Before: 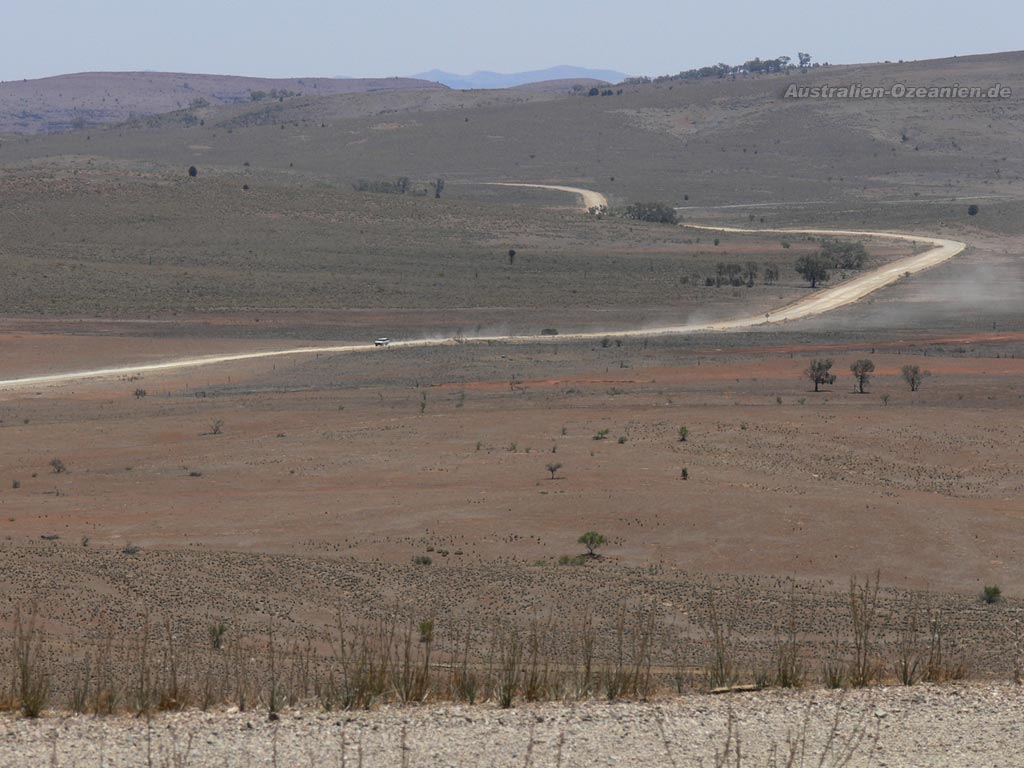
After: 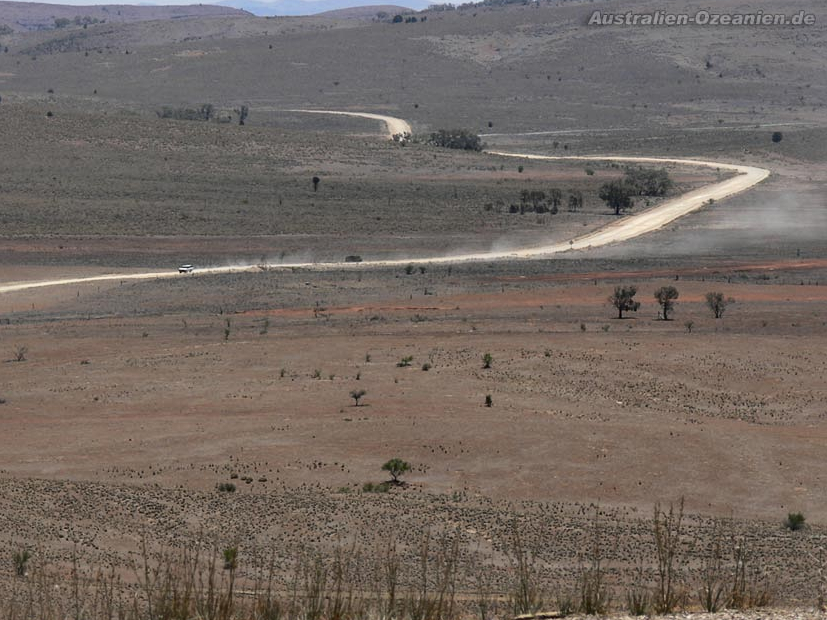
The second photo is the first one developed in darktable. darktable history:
crop: left 19.159%, top 9.58%, bottom 9.58%
local contrast: mode bilateral grid, contrast 25, coarseness 60, detail 151%, midtone range 0.2
white balance: emerald 1
